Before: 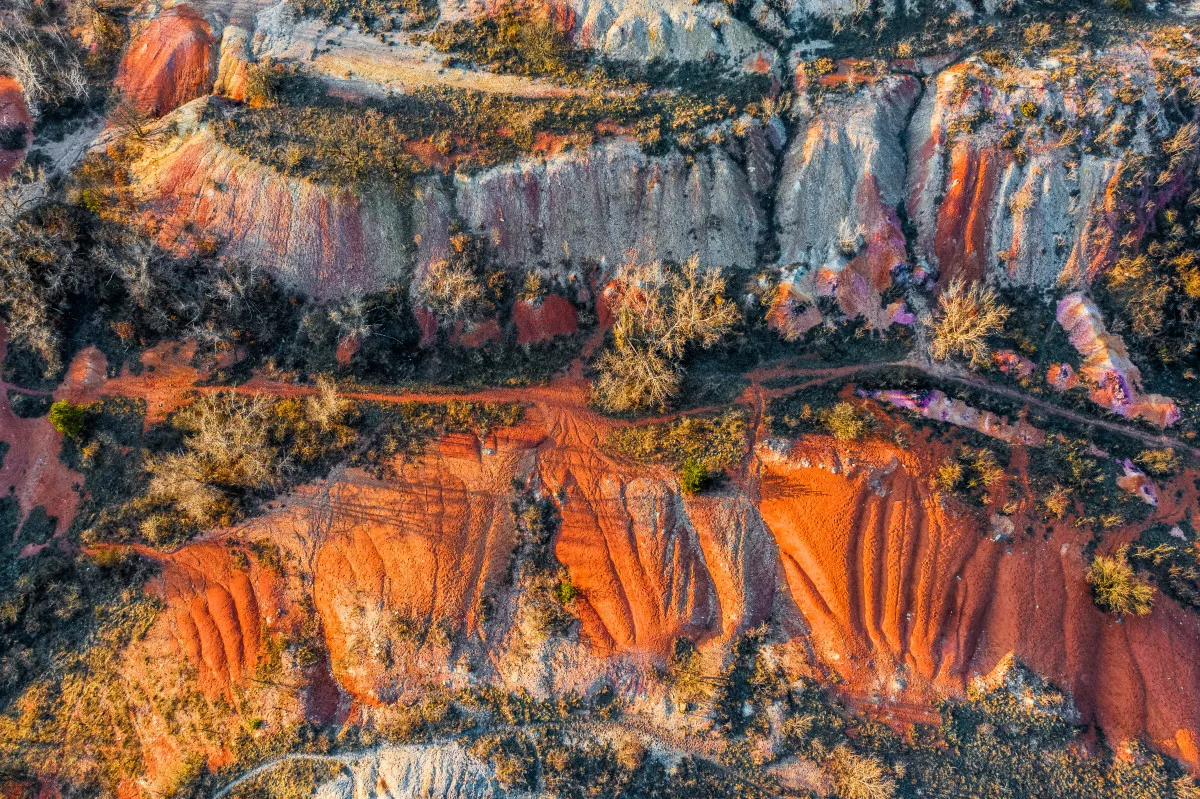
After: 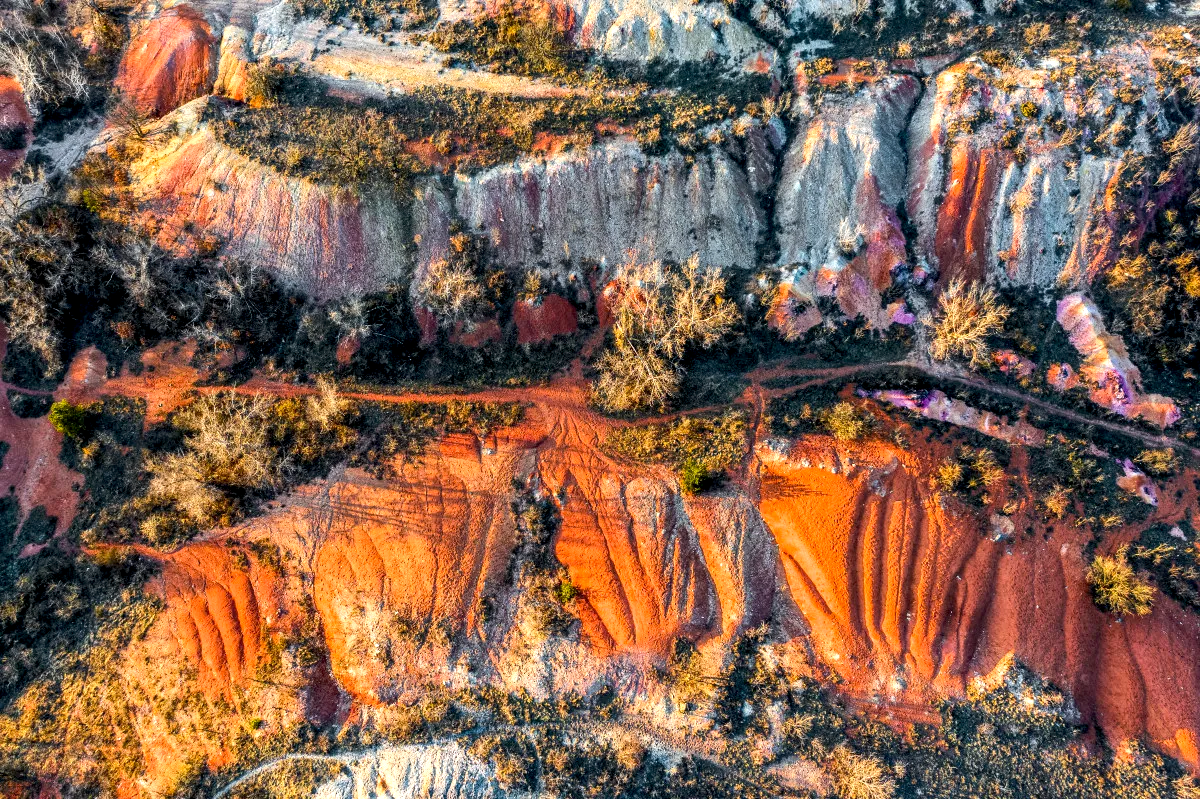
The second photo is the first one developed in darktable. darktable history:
exposure: black level correction 0.007, exposure 0.159 EV, compensate highlight preservation false
tone equalizer: -8 EV -0.417 EV, -7 EV -0.389 EV, -6 EV -0.333 EV, -5 EV -0.222 EV, -3 EV 0.222 EV, -2 EV 0.333 EV, -1 EV 0.389 EV, +0 EV 0.417 EV, edges refinement/feathering 500, mask exposure compensation -1.57 EV, preserve details no
